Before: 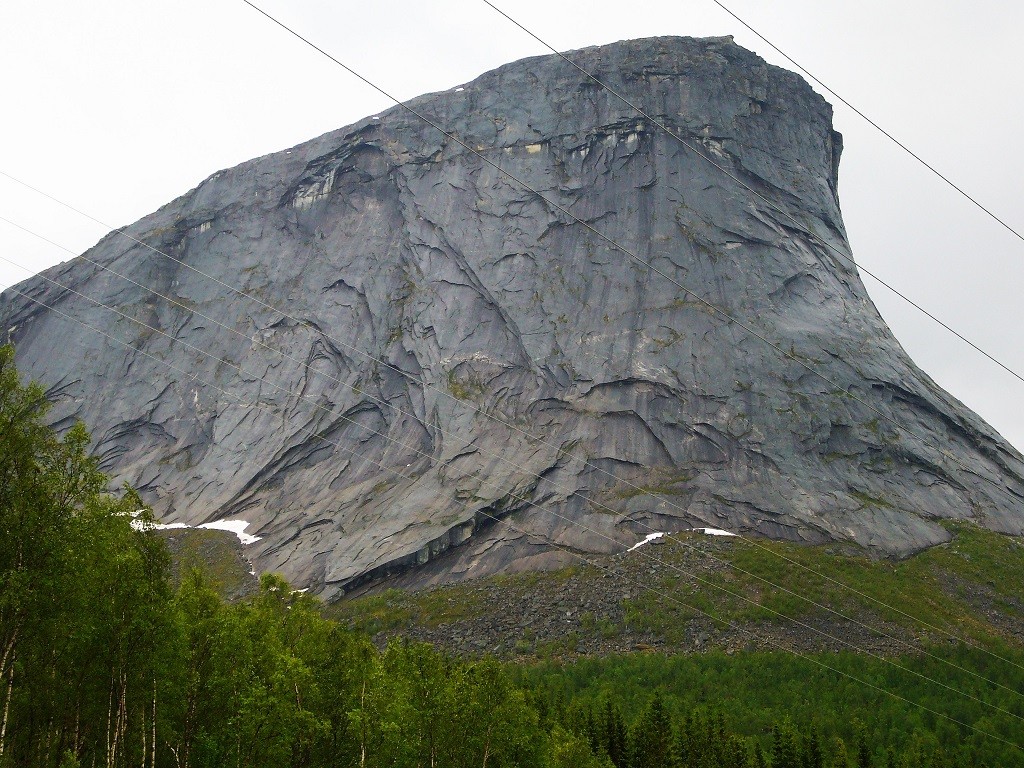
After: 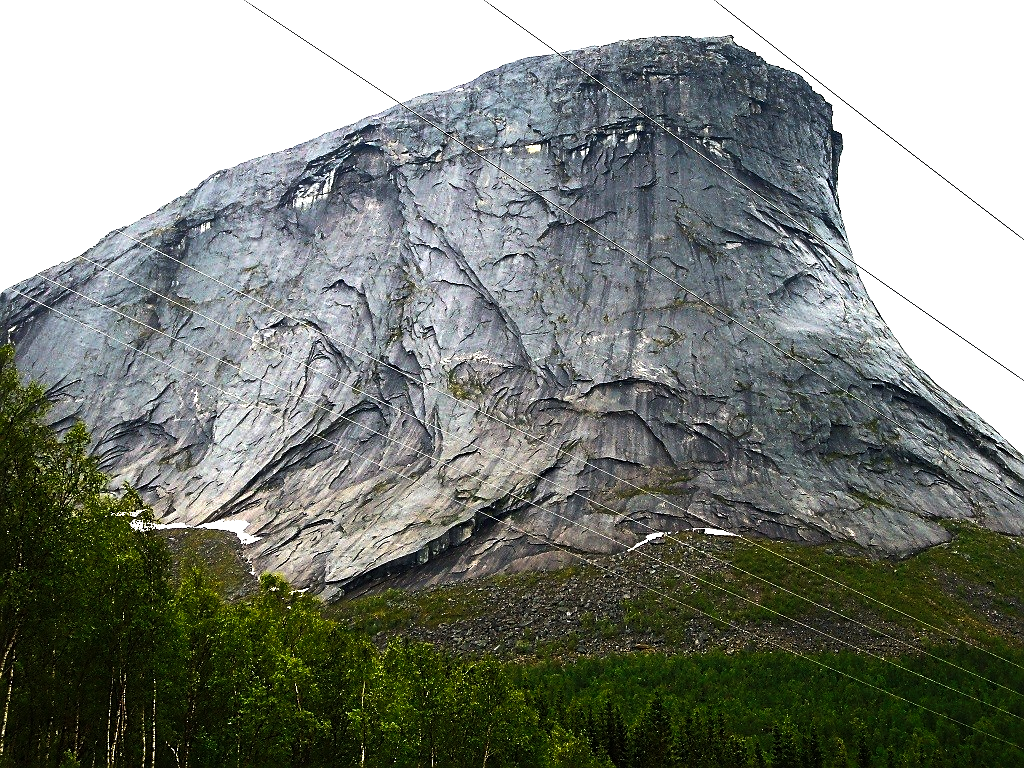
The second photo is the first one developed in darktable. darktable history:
levels: levels [0, 0.281, 0.562]
sharpen: on, module defaults
tone equalizer: -8 EV -2 EV, -7 EV -2 EV, -6 EV -2 EV, -5 EV -2 EV, -4 EV -2 EV, -3 EV -2 EV, -2 EV -2 EV, -1 EV -1.63 EV, +0 EV -2 EV
base curve: curves: ch0 [(0, 0) (0.028, 0.03) (0.121, 0.232) (0.46, 0.748) (0.859, 0.968) (1, 1)]
vignetting: fall-off start 116.67%, fall-off radius 59.26%, brightness -0.31, saturation -0.056
